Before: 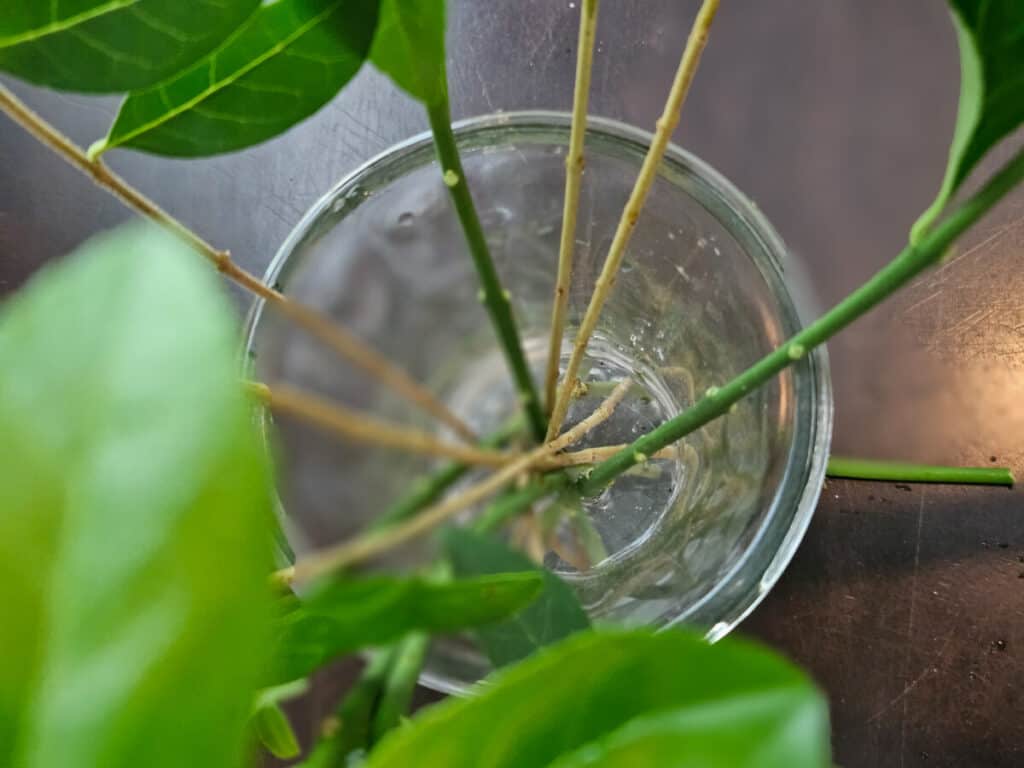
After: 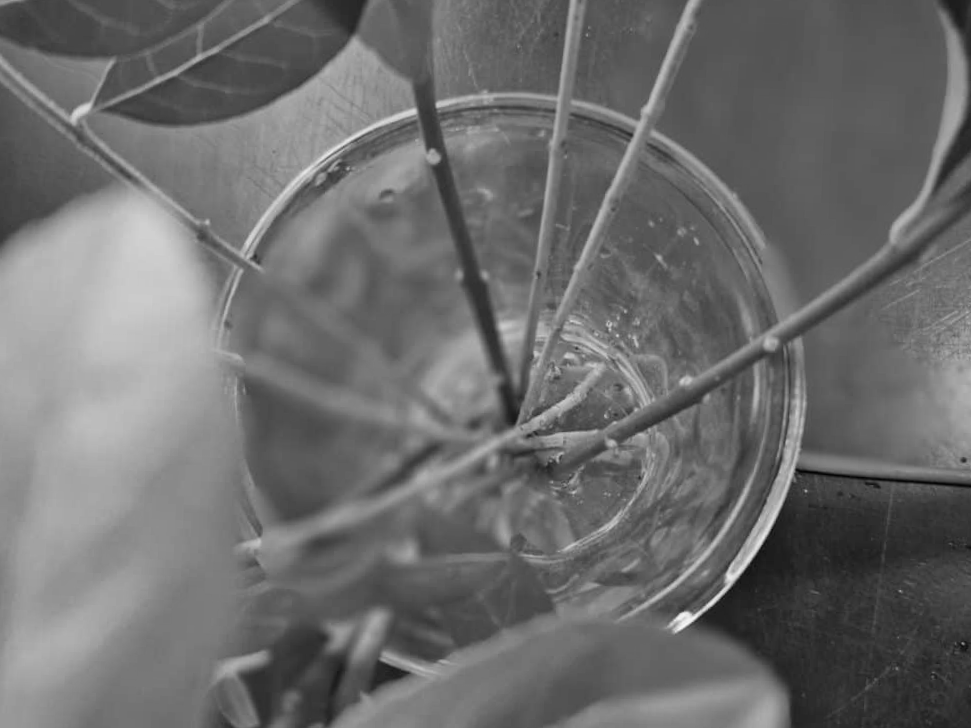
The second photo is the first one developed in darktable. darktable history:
monochrome: a -74.22, b 78.2
exposure: compensate highlight preservation false
crop and rotate: angle -2.38°
